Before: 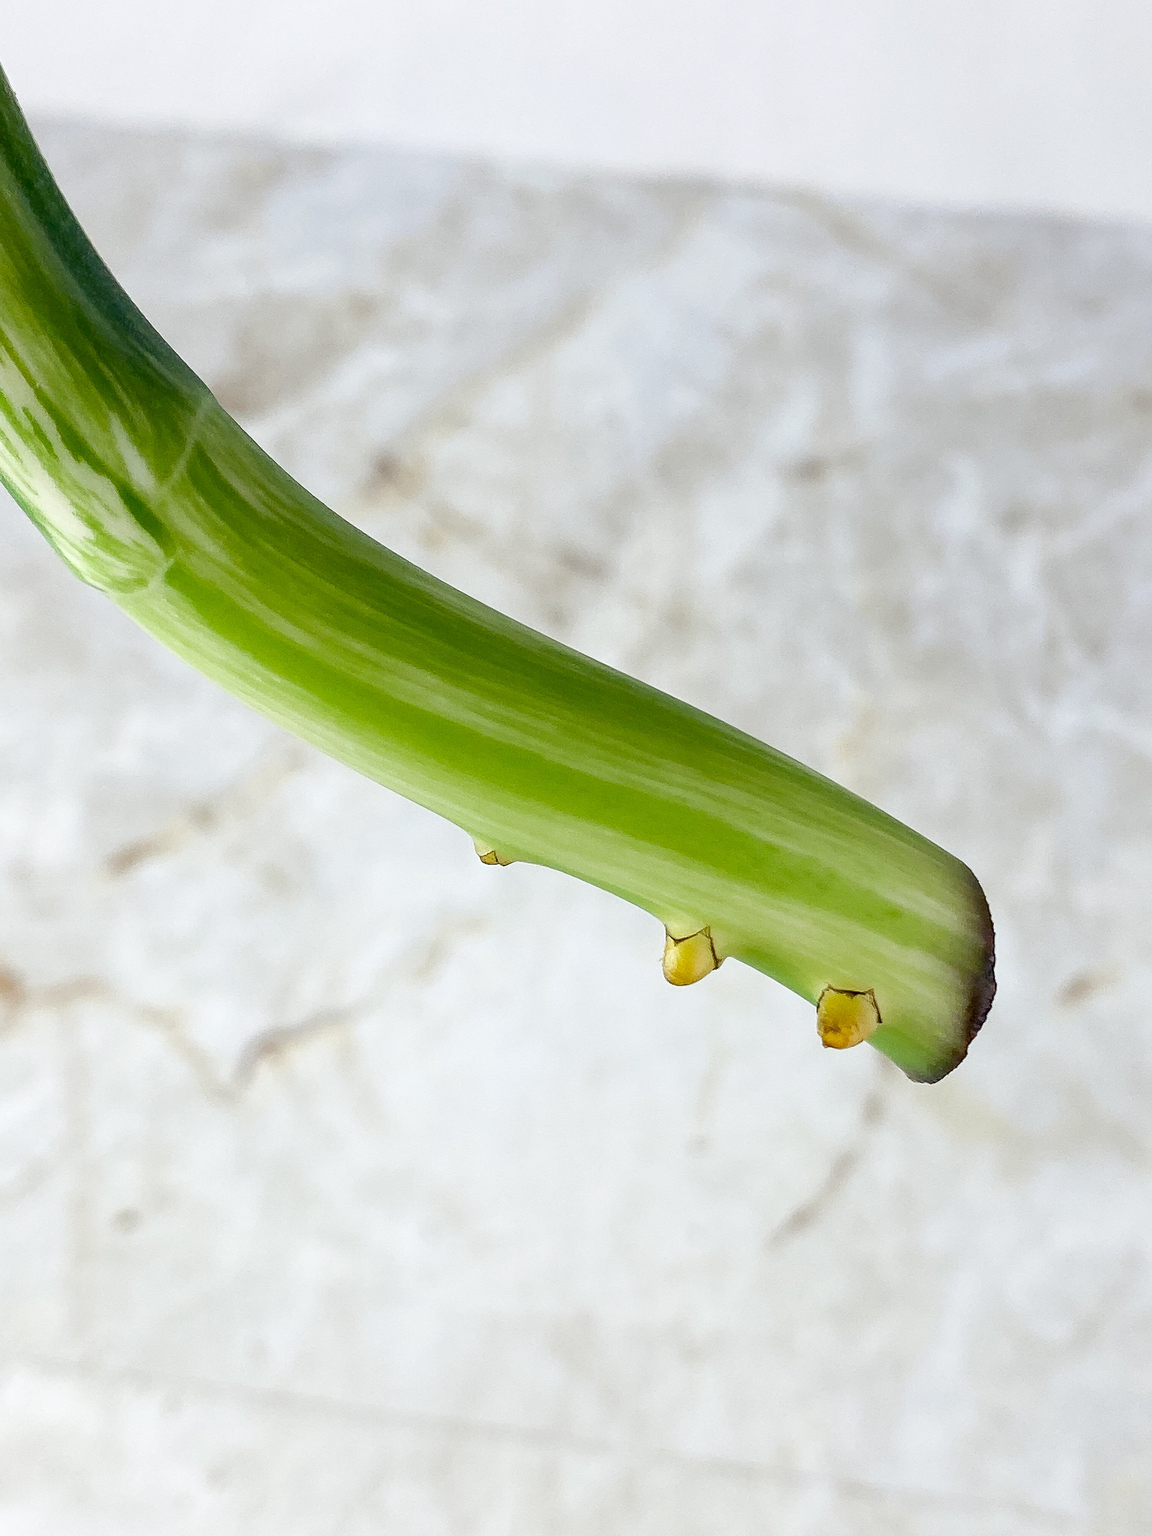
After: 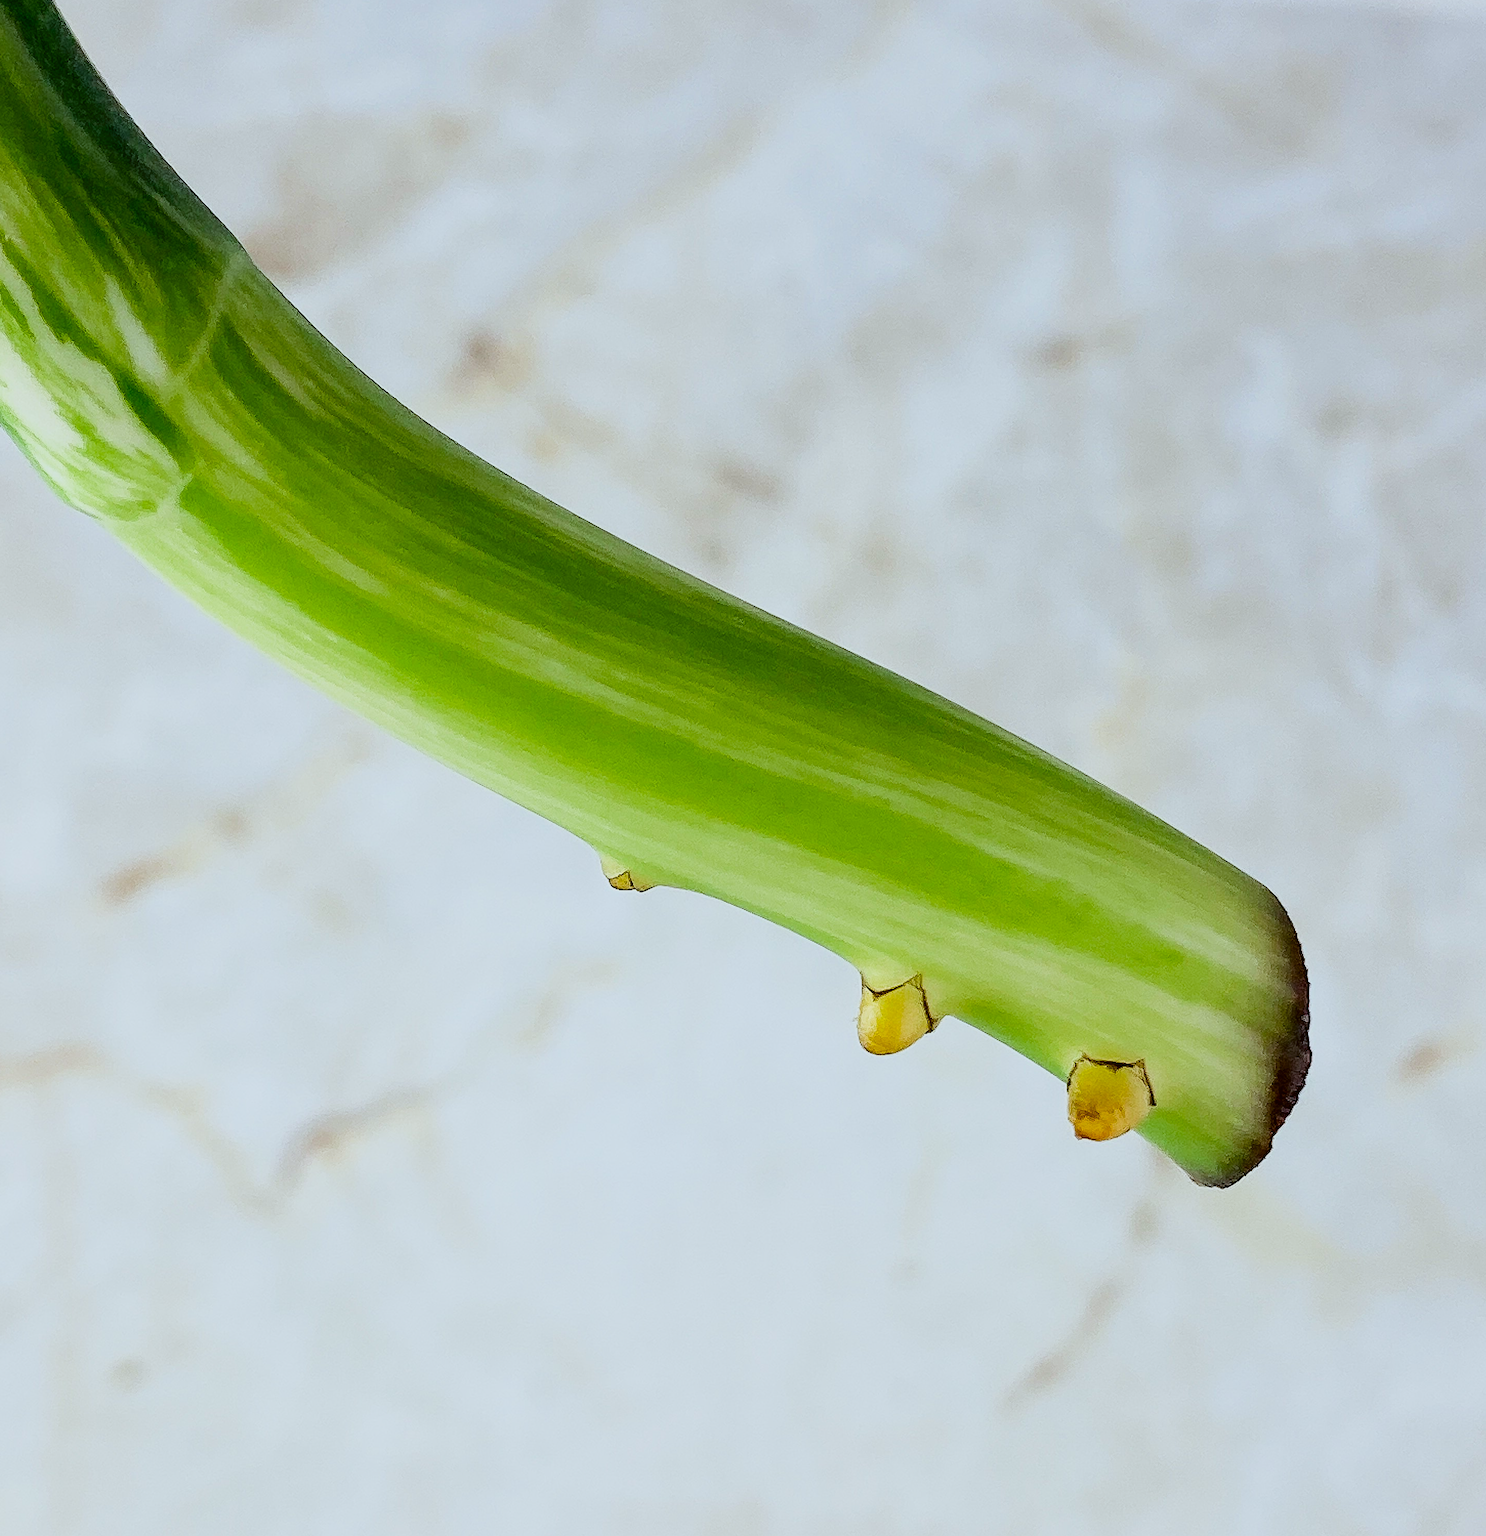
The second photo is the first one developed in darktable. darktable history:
contrast brightness saturation: contrast 0.069, brightness -0.13, saturation 0.064
exposure: black level correction 0.001, exposure 0.498 EV, compensate highlight preservation false
tone curve: curves: ch0 [(0, 0.012) (0.056, 0.046) (0.218, 0.213) (0.606, 0.62) (0.82, 0.846) (1, 1)]; ch1 [(0, 0) (0.226, 0.261) (0.403, 0.437) (0.469, 0.472) (0.495, 0.499) (0.514, 0.504) (0.545, 0.555) (0.59, 0.598) (0.714, 0.733) (1, 1)]; ch2 [(0, 0) (0.269, 0.299) (0.459, 0.45) (0.498, 0.499) (0.523, 0.512) (0.568, 0.558) (0.634, 0.617) (0.702, 0.662) (0.781, 0.775) (1, 1)], preserve colors none
sharpen: radius 1.296, amount 0.302, threshold 0.177
crop and rotate: left 2.856%, top 13.73%, right 2.309%, bottom 12.781%
filmic rgb: black relative exposure -7.08 EV, white relative exposure 5.35 EV, hardness 3.02, color science v6 (2022)
color correction: highlights a* -3.17, highlights b* -6.49, shadows a* 3.19, shadows b* 5.23
